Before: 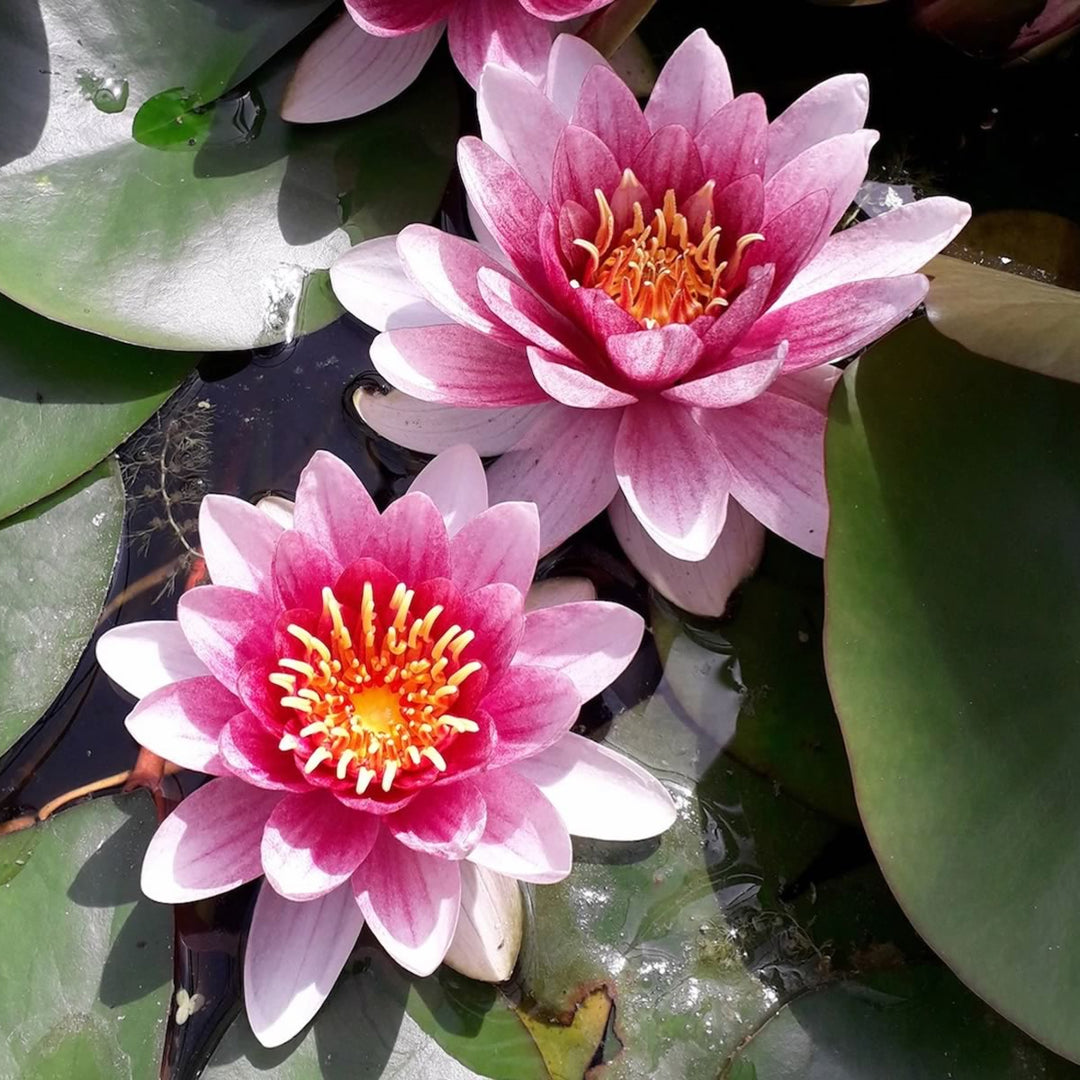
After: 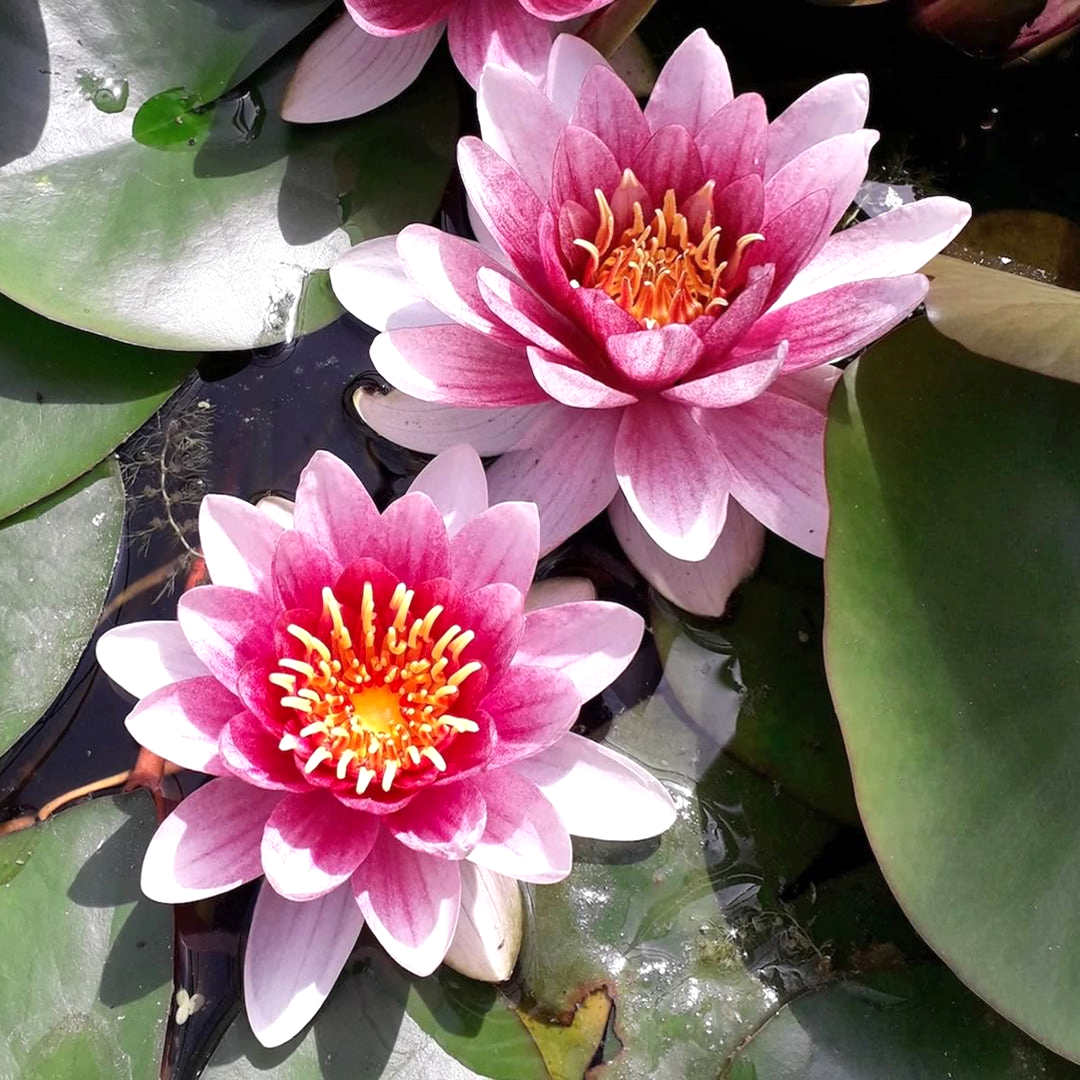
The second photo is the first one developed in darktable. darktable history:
shadows and highlights: white point adjustment 0.872, soften with gaussian
exposure: exposure 0.215 EV, compensate highlight preservation false
